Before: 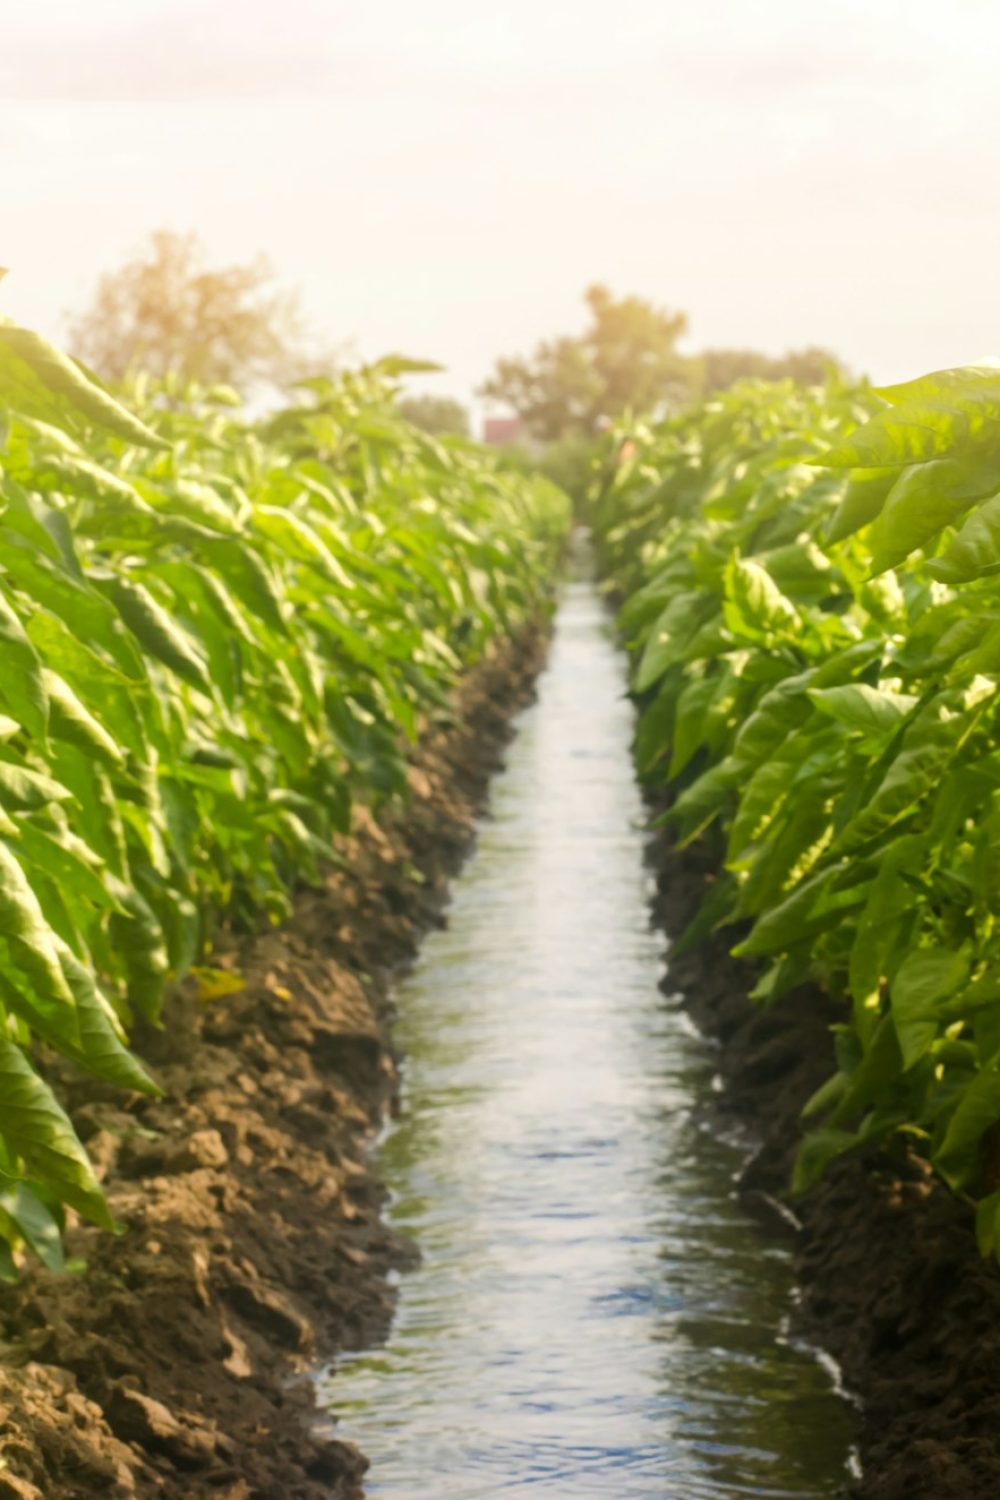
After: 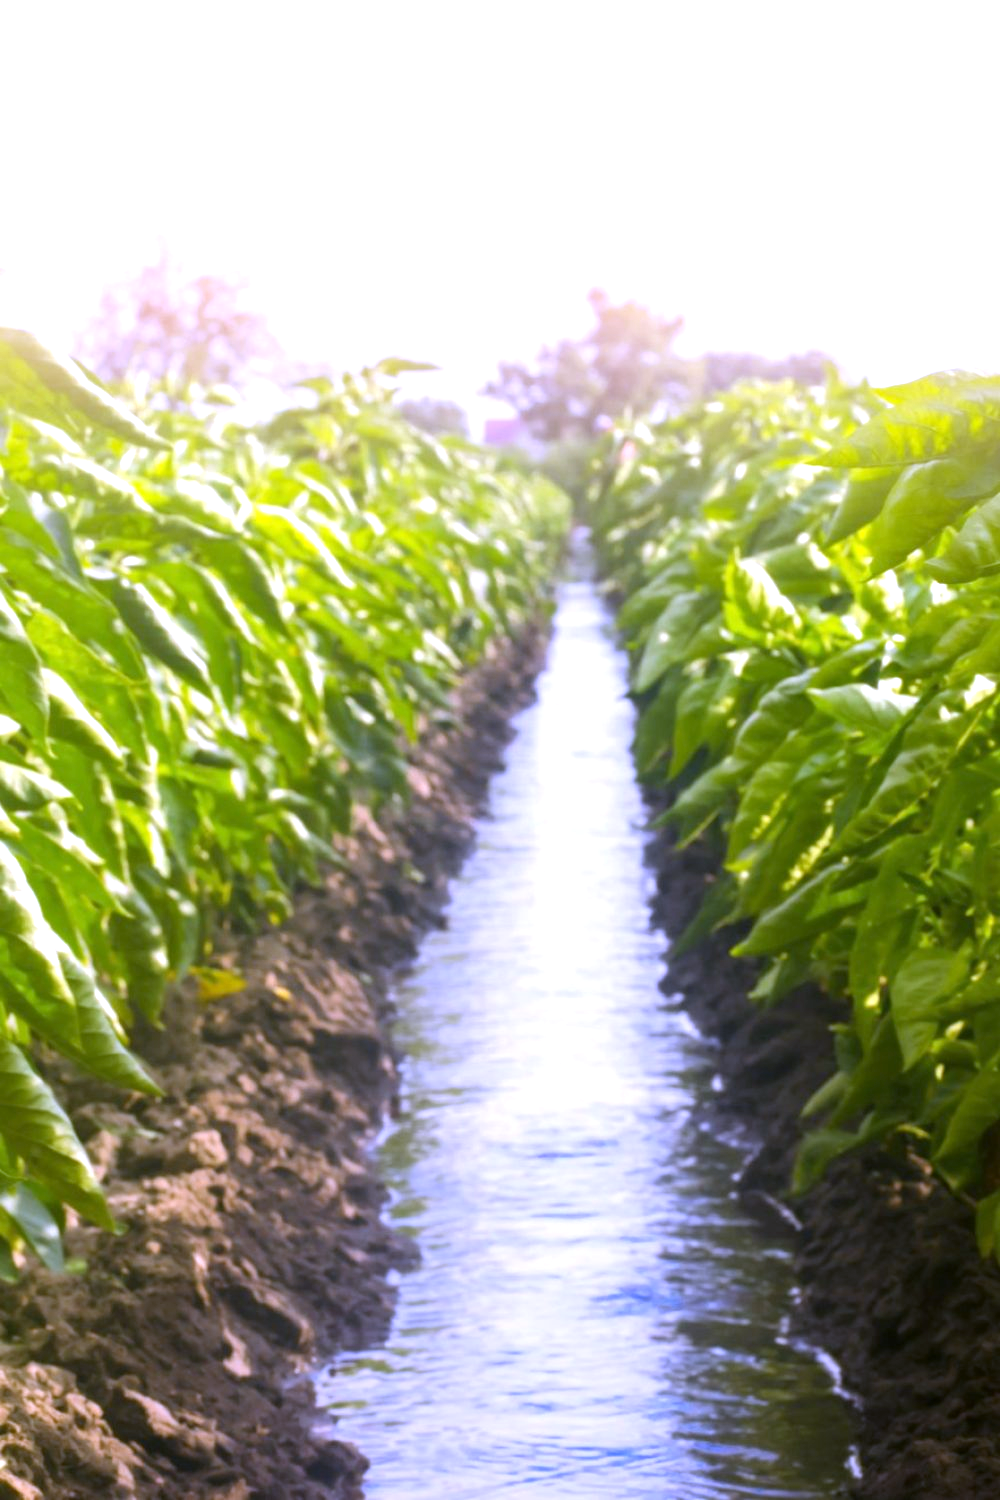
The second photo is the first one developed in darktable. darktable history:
white balance: red 0.98, blue 1.61
exposure: exposure 0.507 EV, compensate highlight preservation false
